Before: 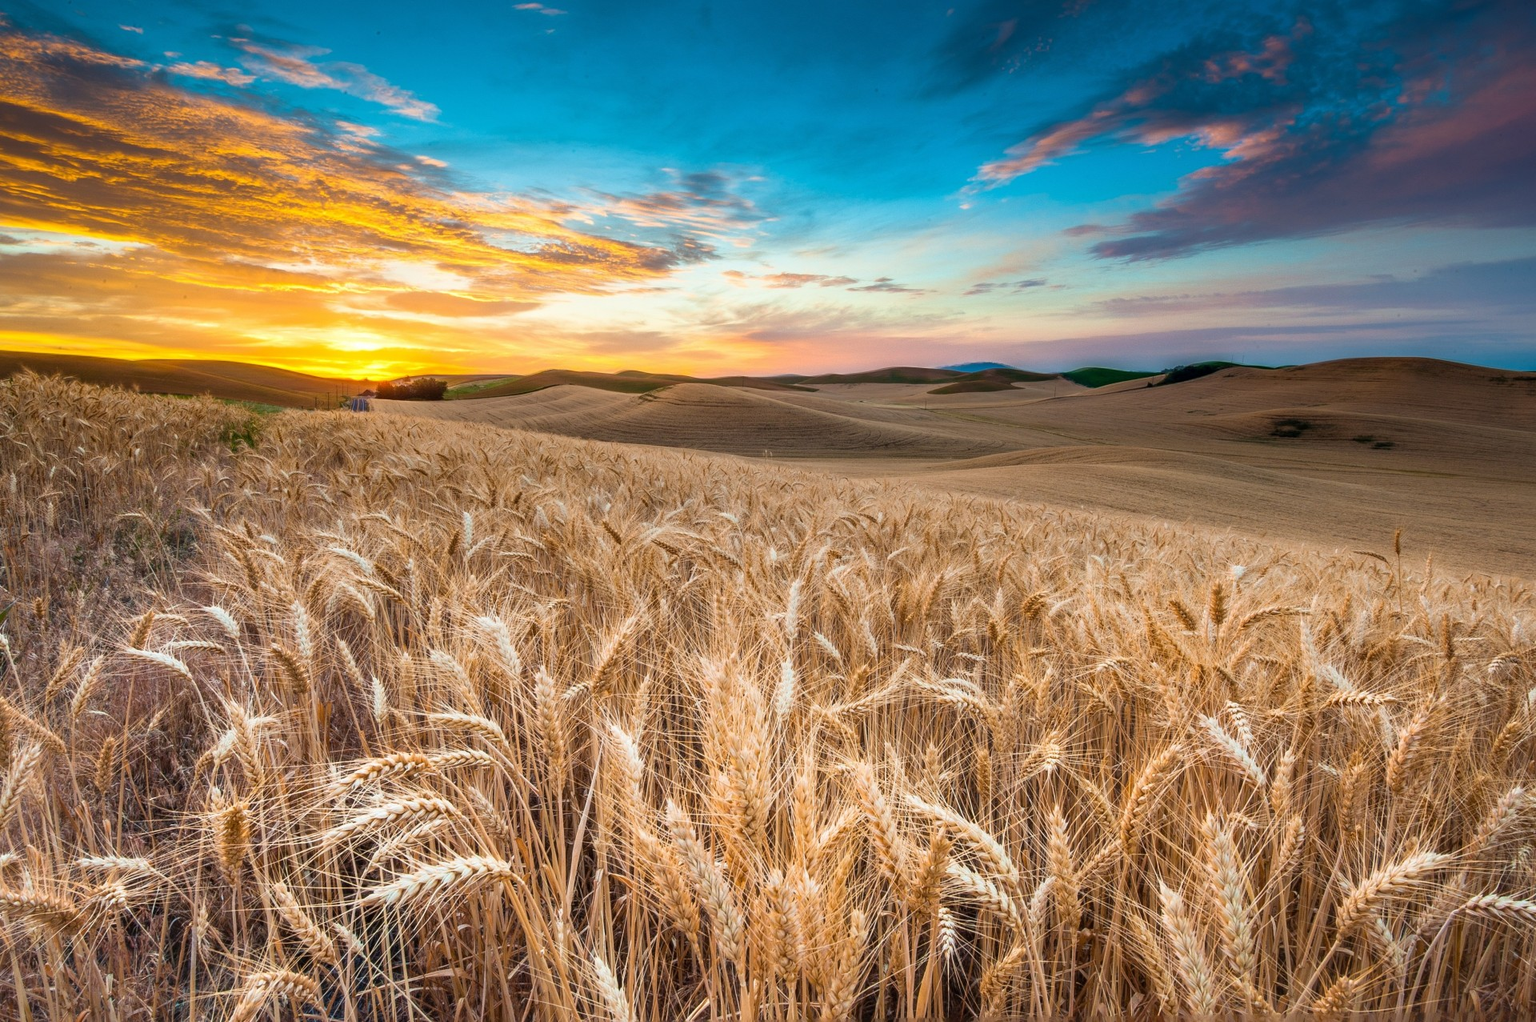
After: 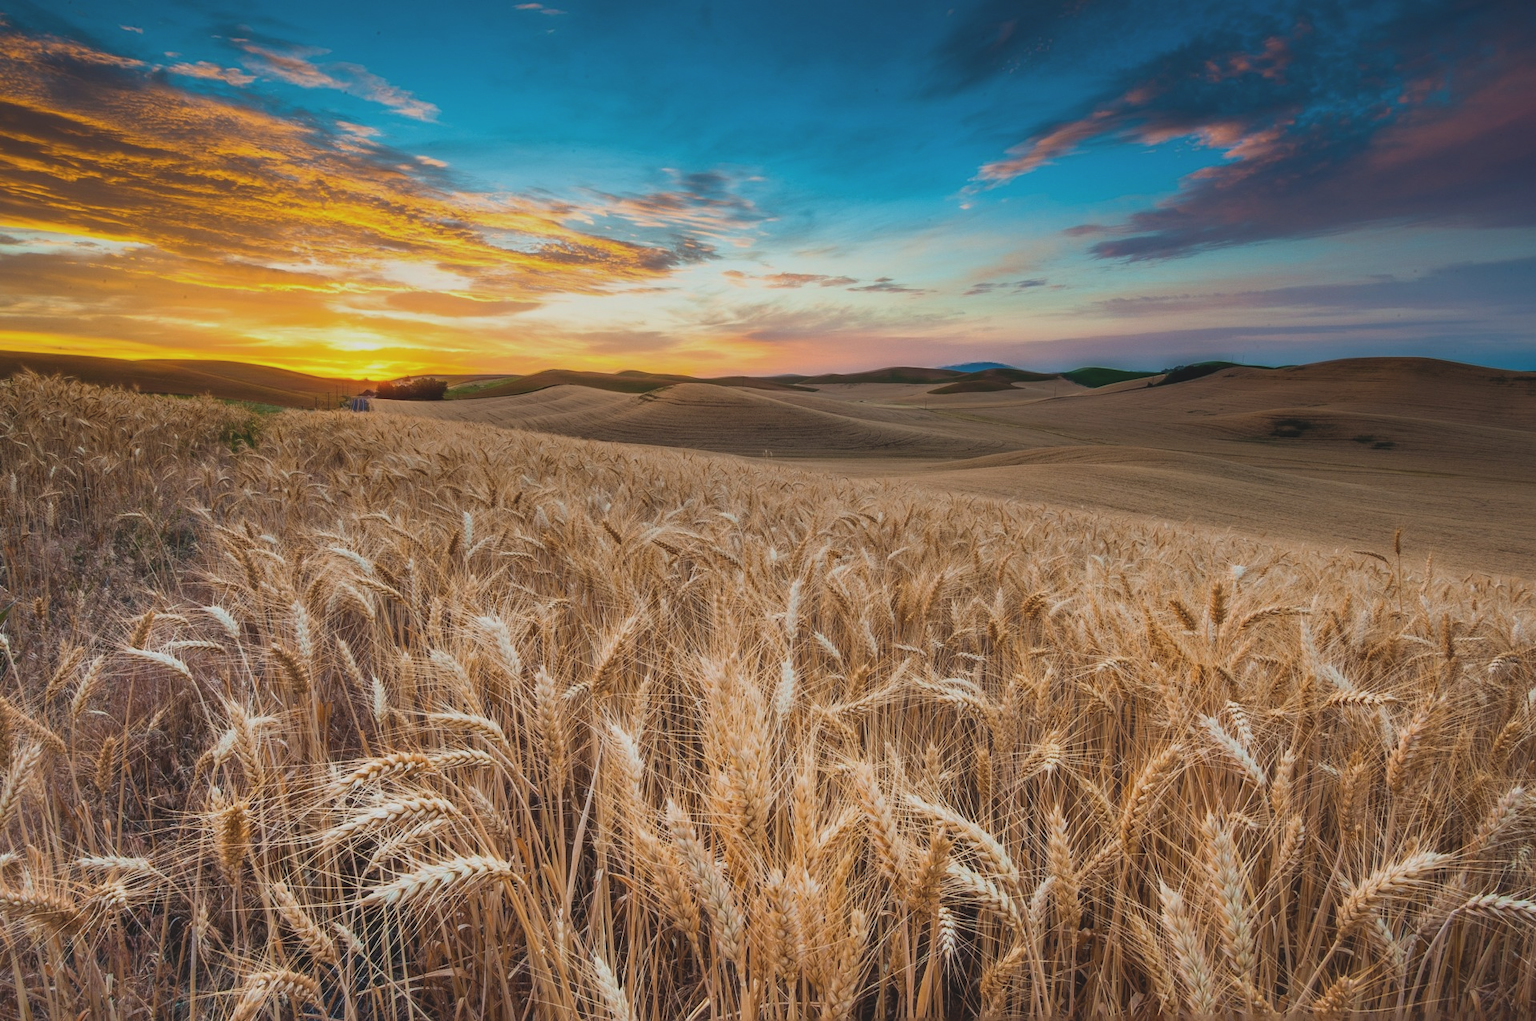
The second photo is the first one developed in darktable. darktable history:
exposure: black level correction -0.015, exposure -0.522 EV, compensate highlight preservation false
